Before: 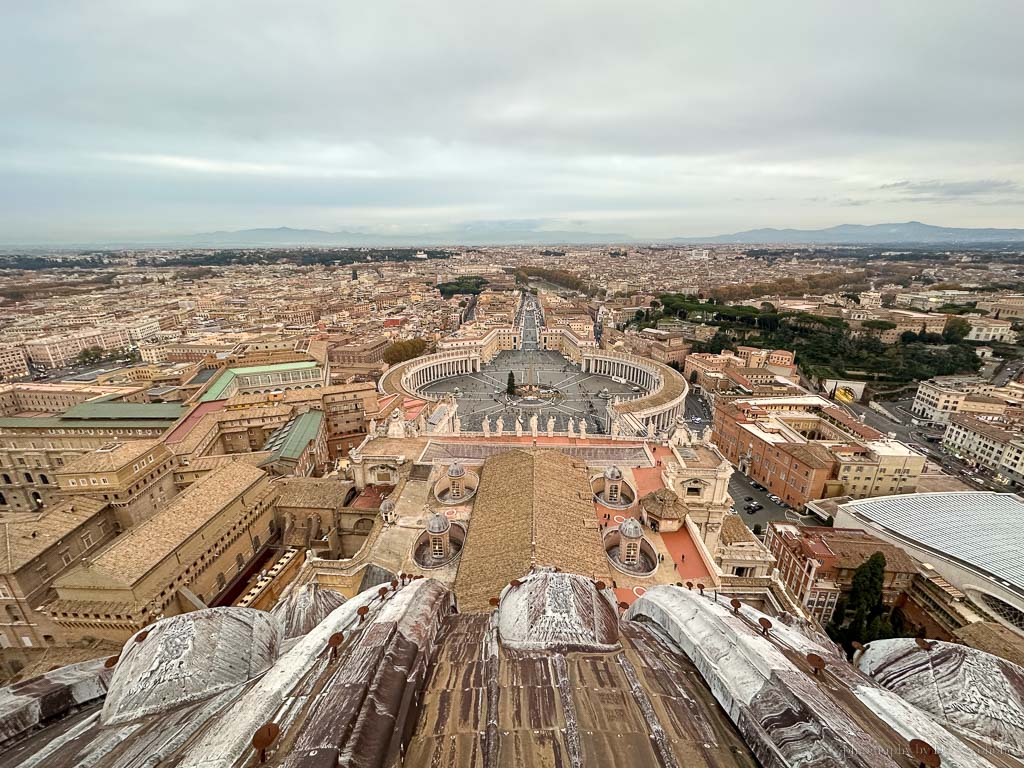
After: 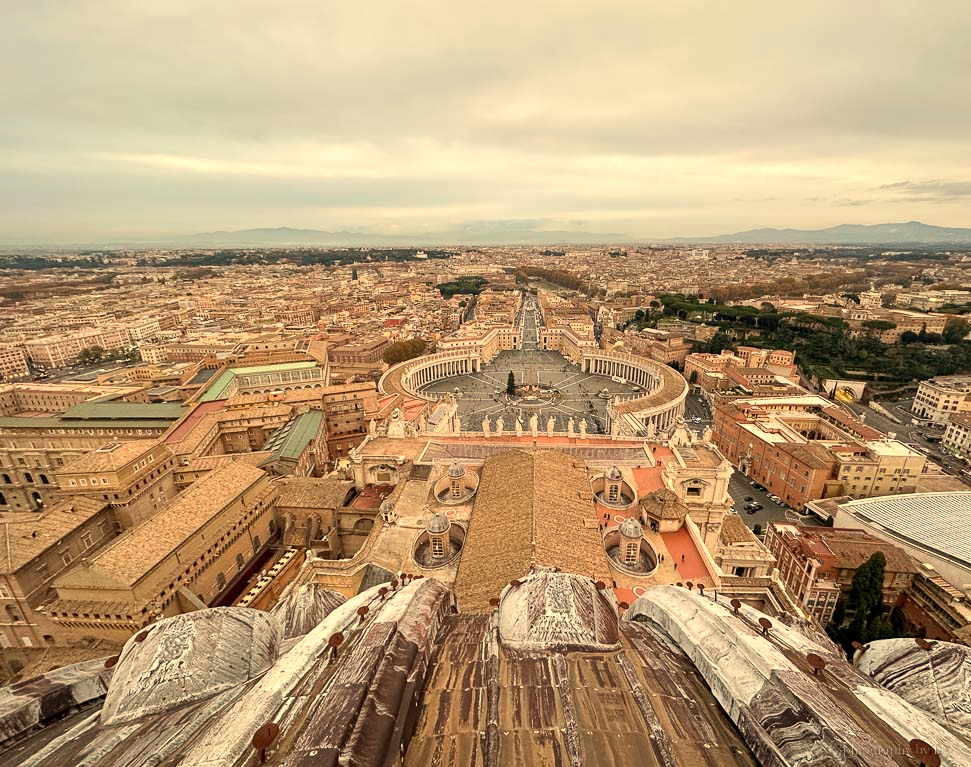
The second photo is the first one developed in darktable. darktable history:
white balance: red 1.123, blue 0.83
crop and rotate: right 5.167%
